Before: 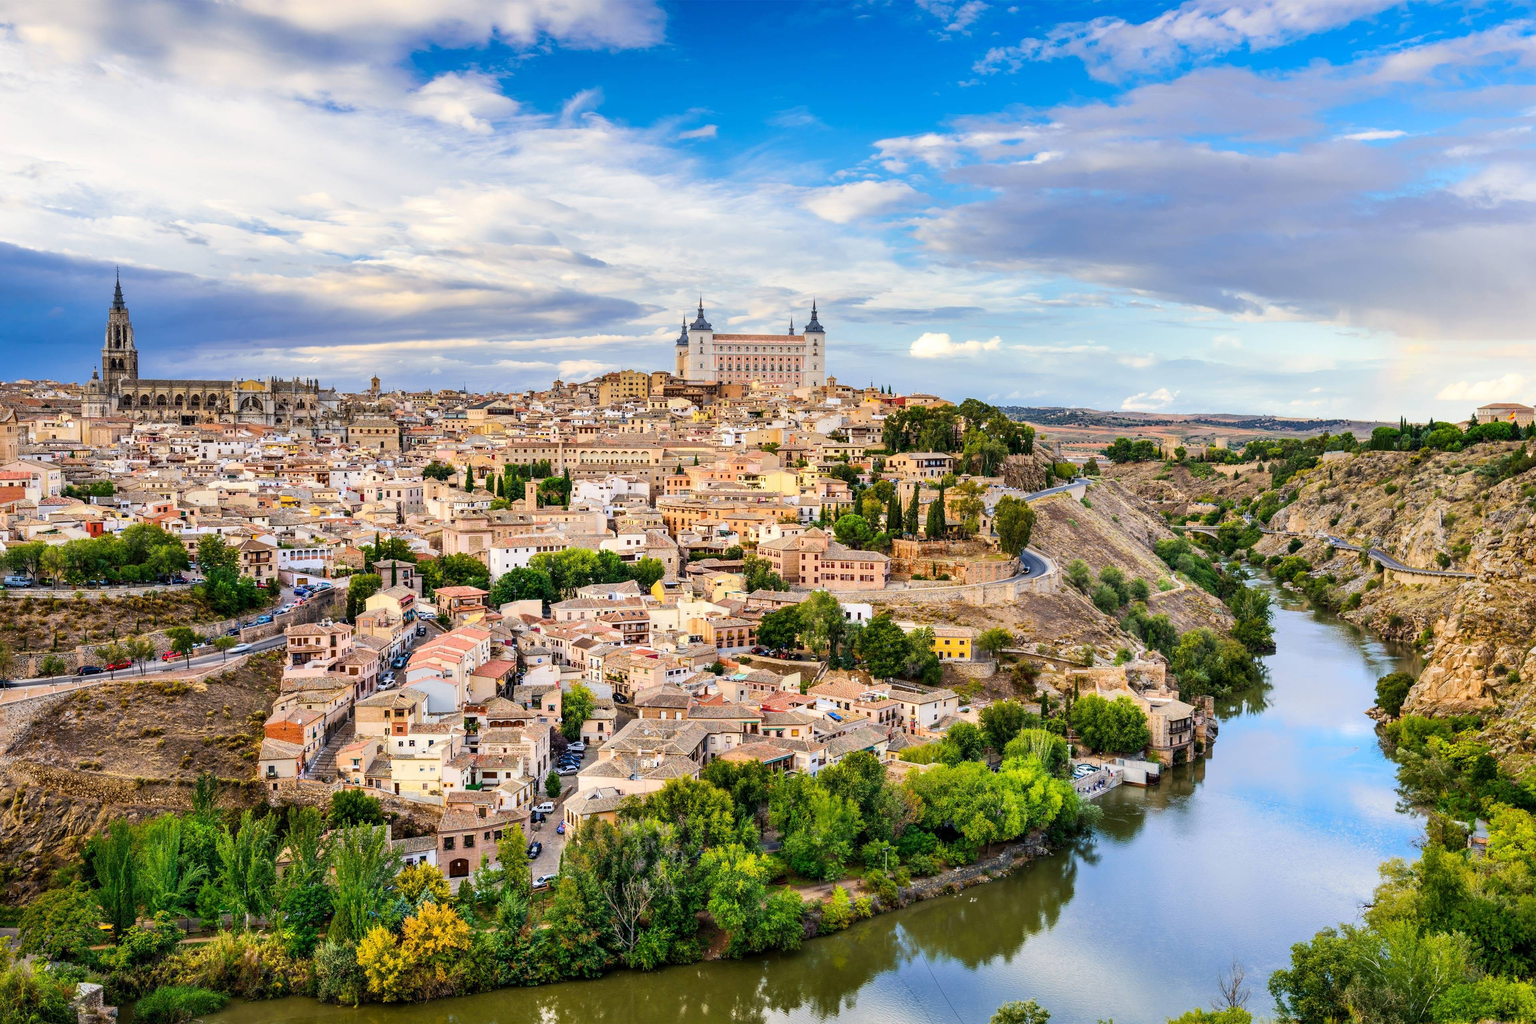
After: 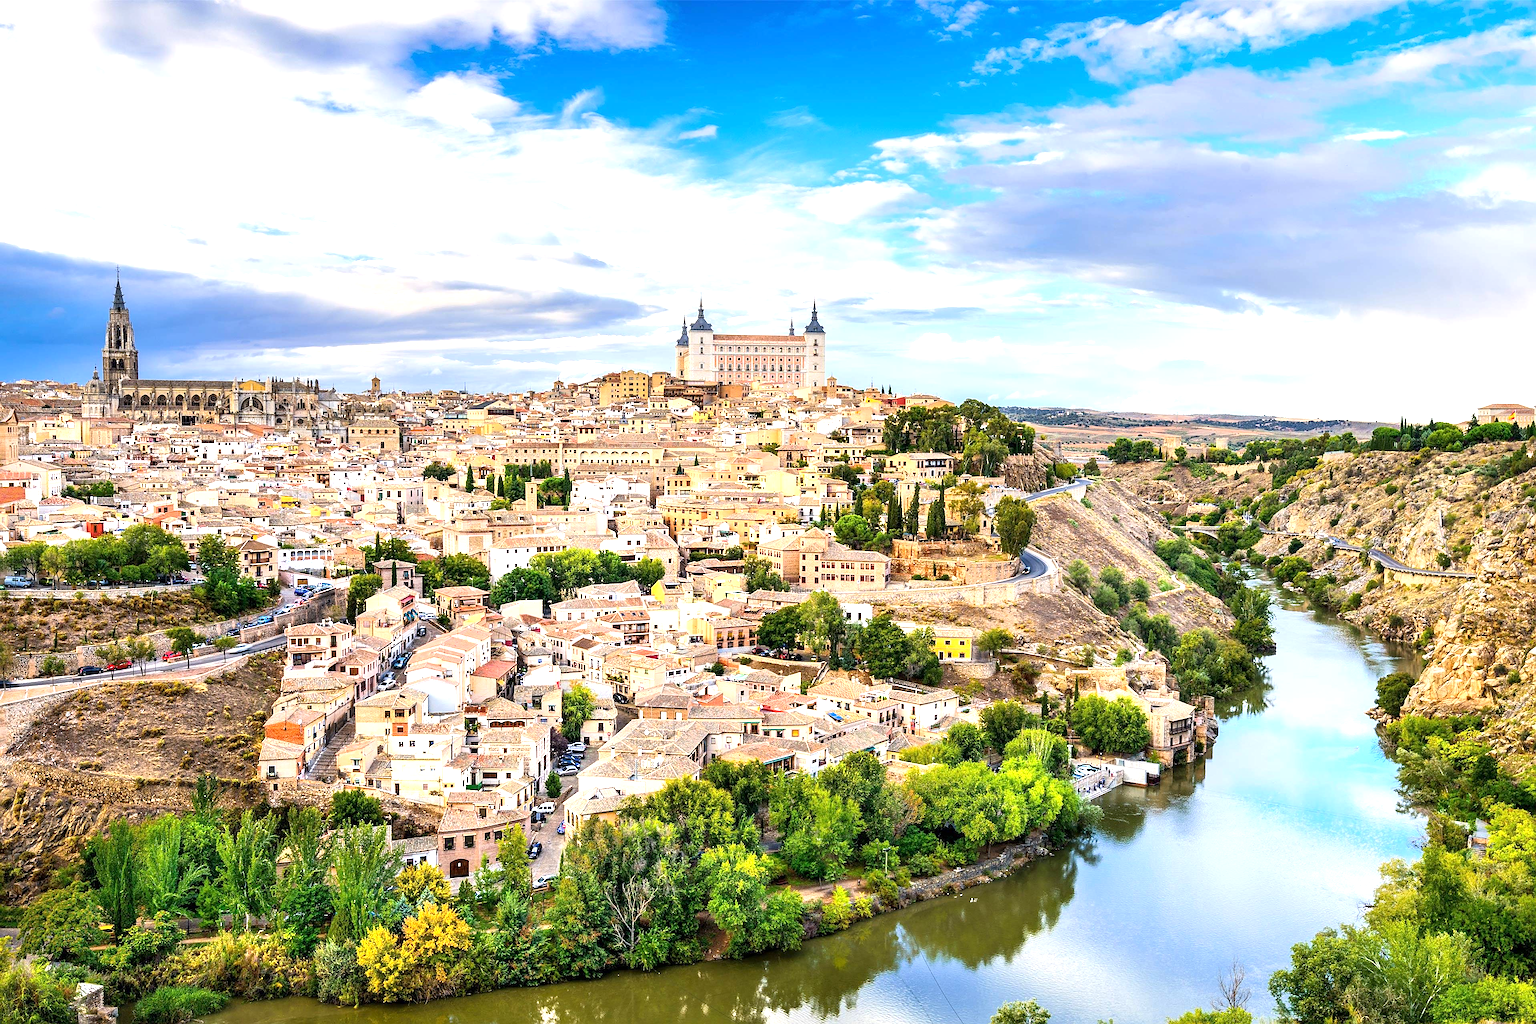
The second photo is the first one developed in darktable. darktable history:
exposure: exposure 0.775 EV, compensate highlight preservation false
sharpen: on, module defaults
